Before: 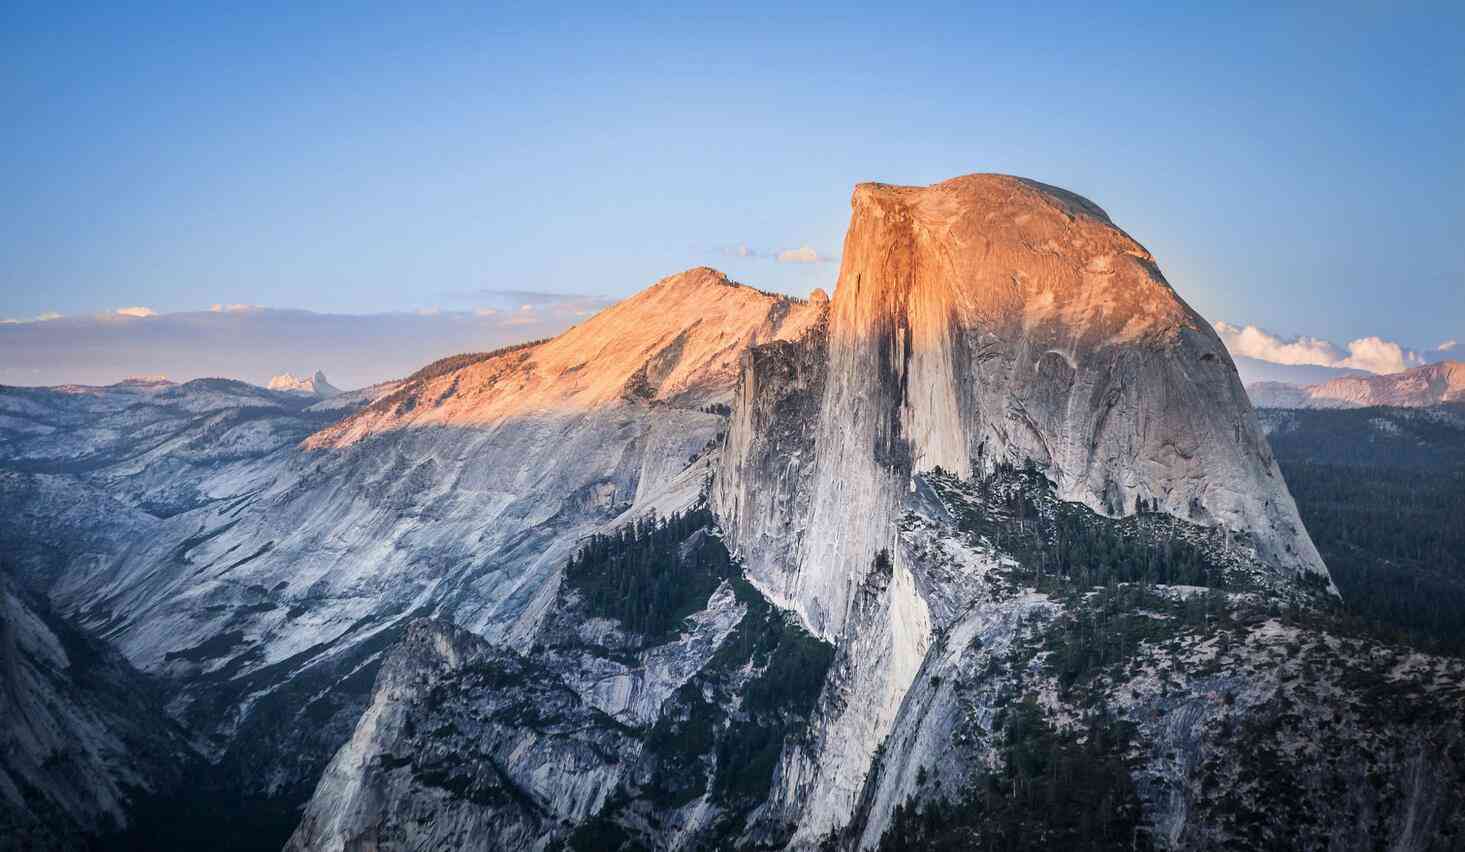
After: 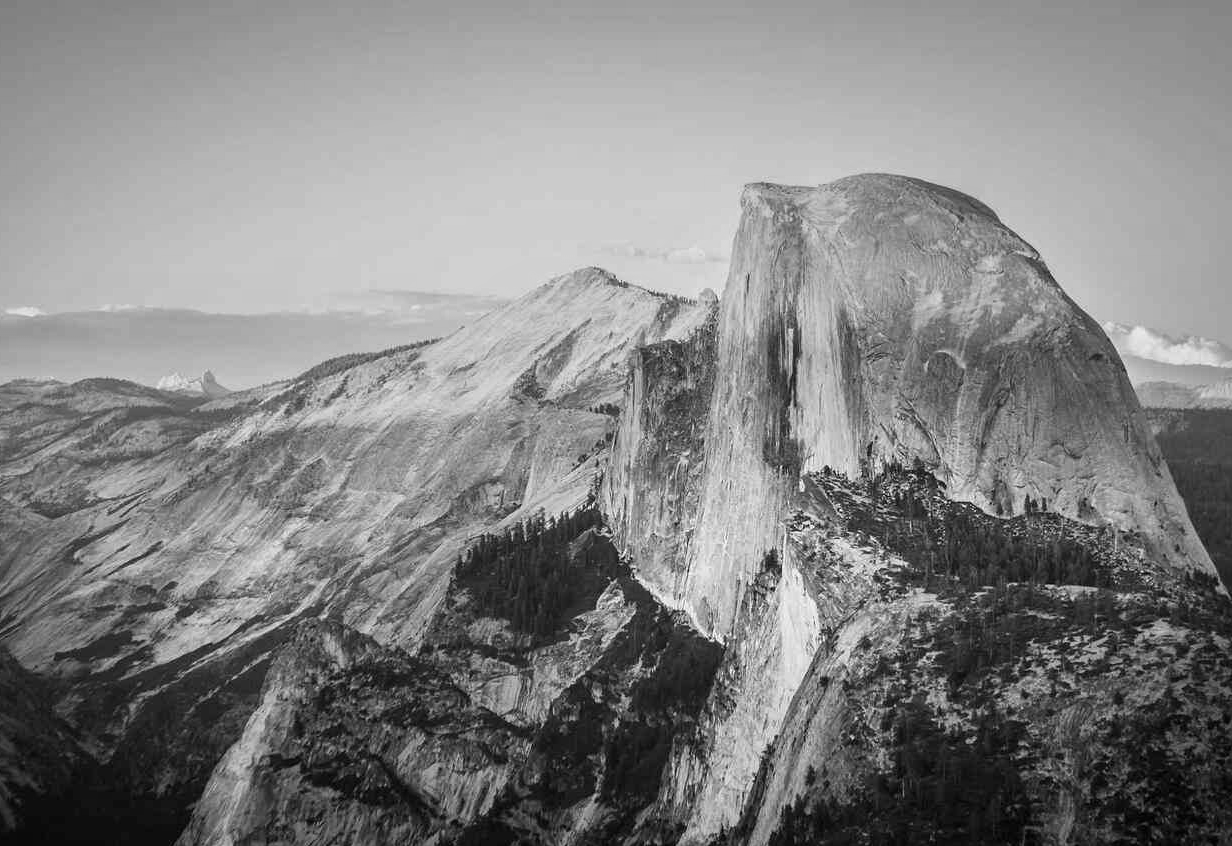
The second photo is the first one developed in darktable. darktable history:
crop: left 7.598%, right 7.873%
monochrome: on, module defaults
rgb curve: curves: ch2 [(0, 0) (0.567, 0.512) (1, 1)], mode RGB, independent channels
